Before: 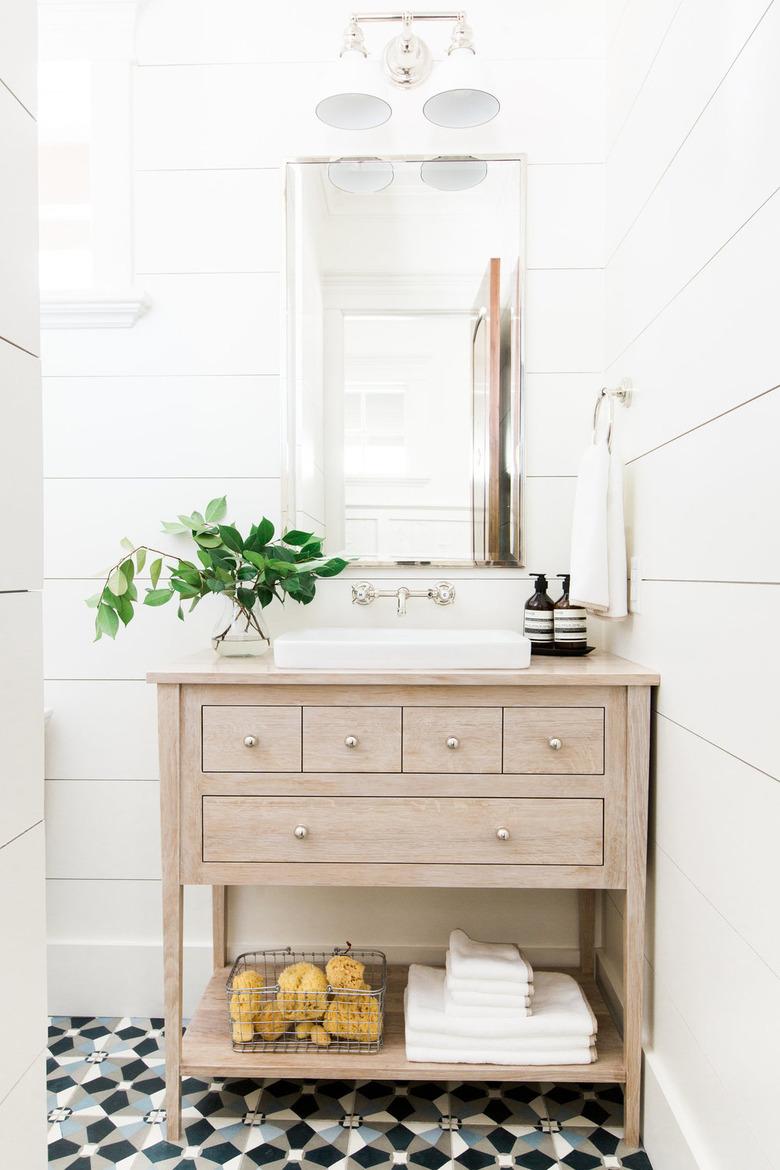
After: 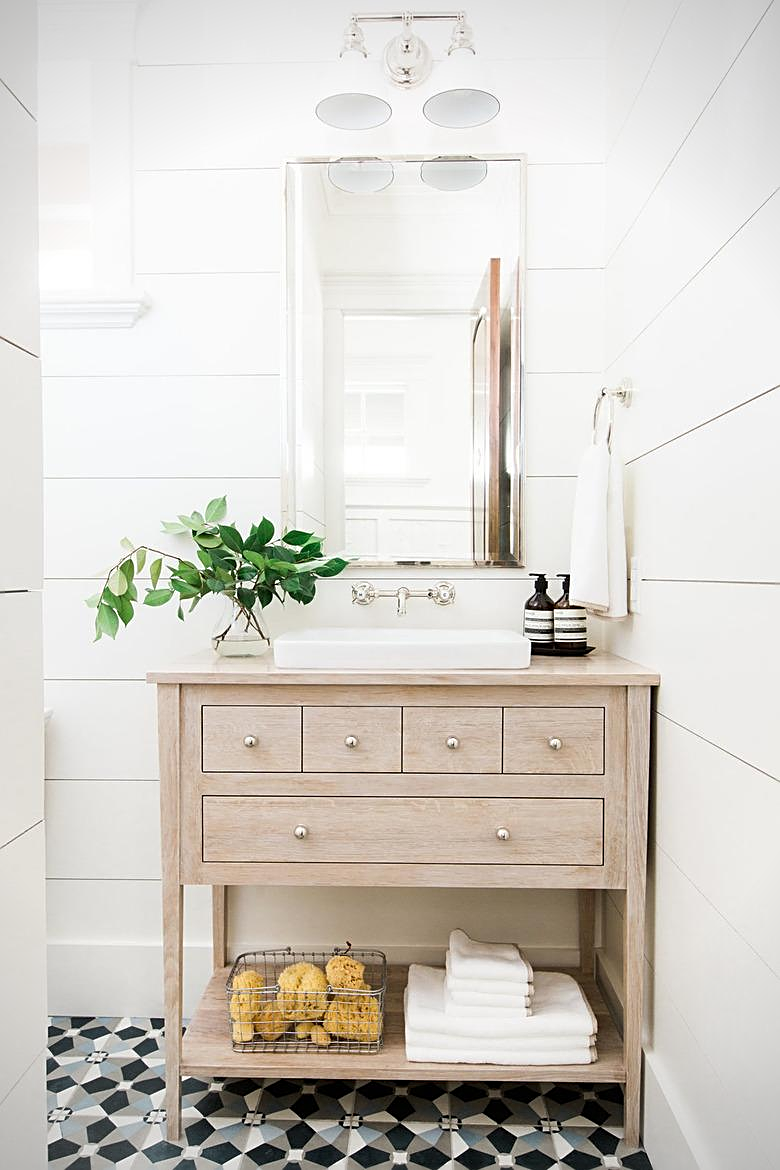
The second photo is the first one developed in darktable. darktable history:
vignetting: saturation -0.657
sharpen: on, module defaults
